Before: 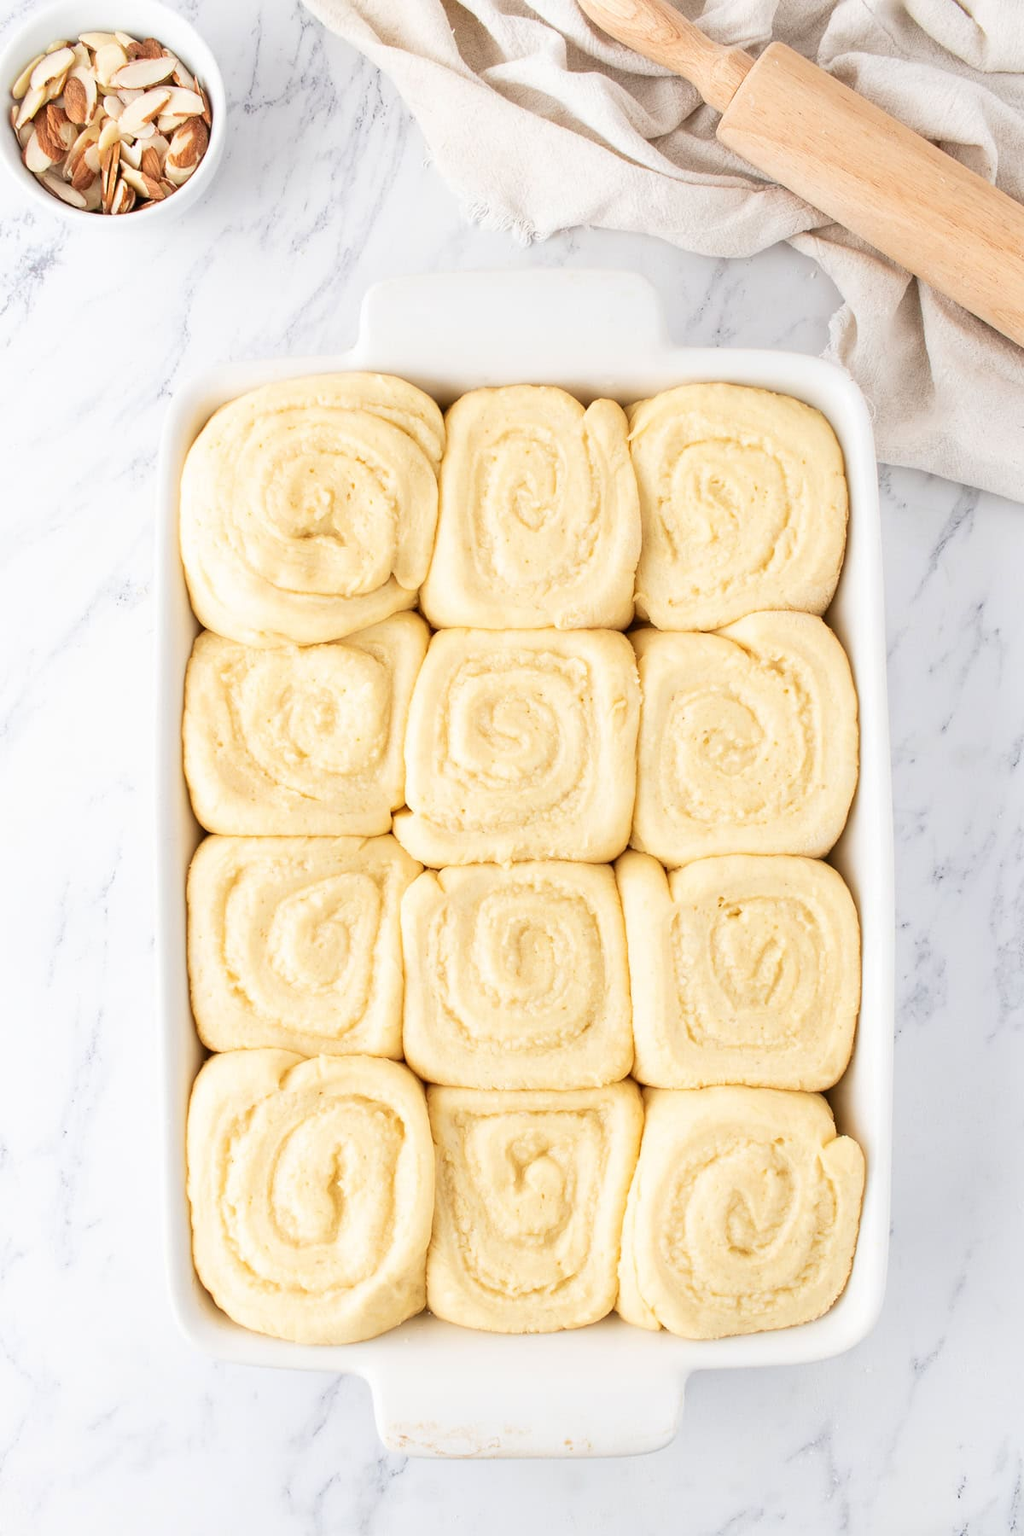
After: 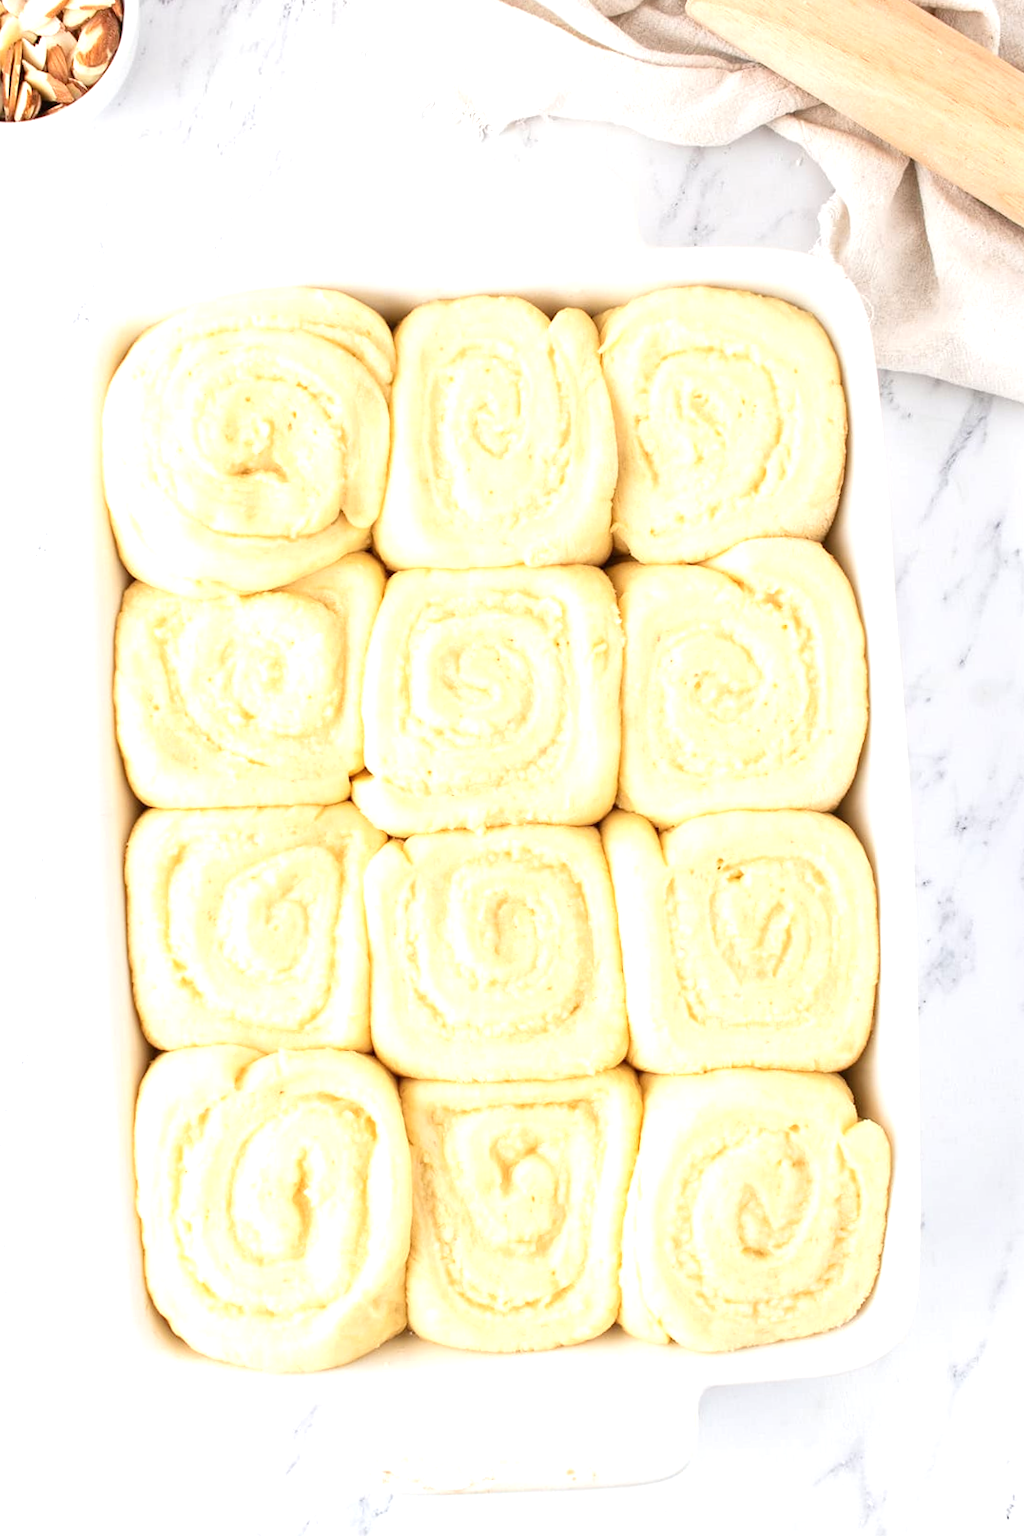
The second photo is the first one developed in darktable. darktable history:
exposure: exposure 0.493 EV, compensate highlight preservation false
white balance: emerald 1
crop and rotate: angle 1.96°, left 5.673%, top 5.673%
